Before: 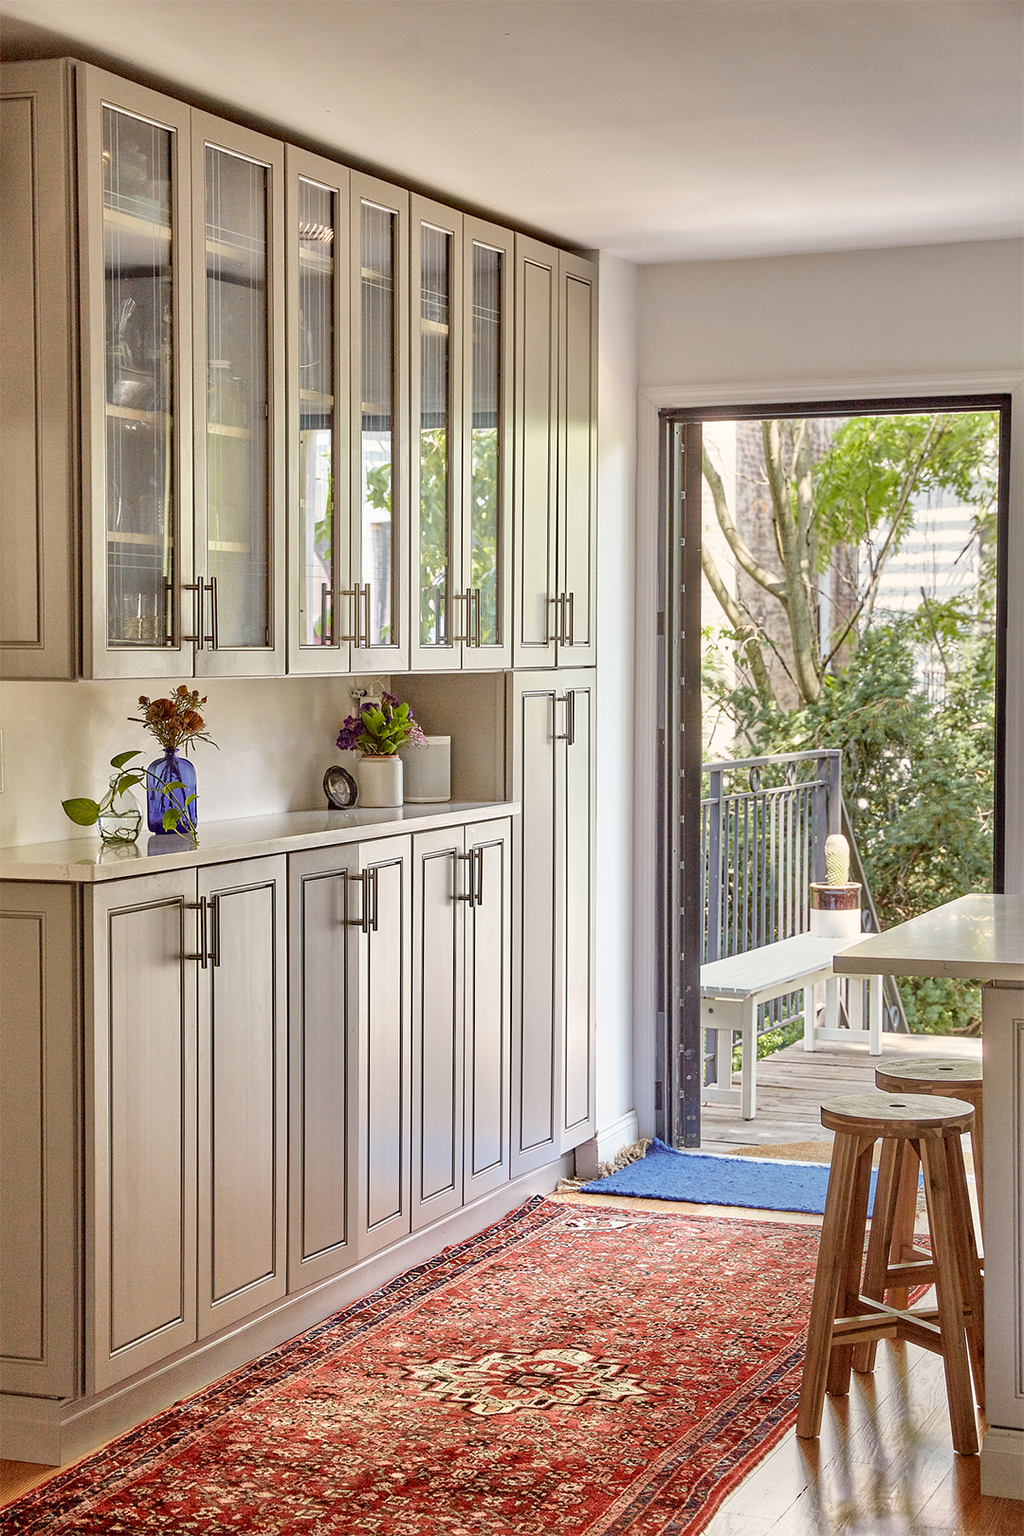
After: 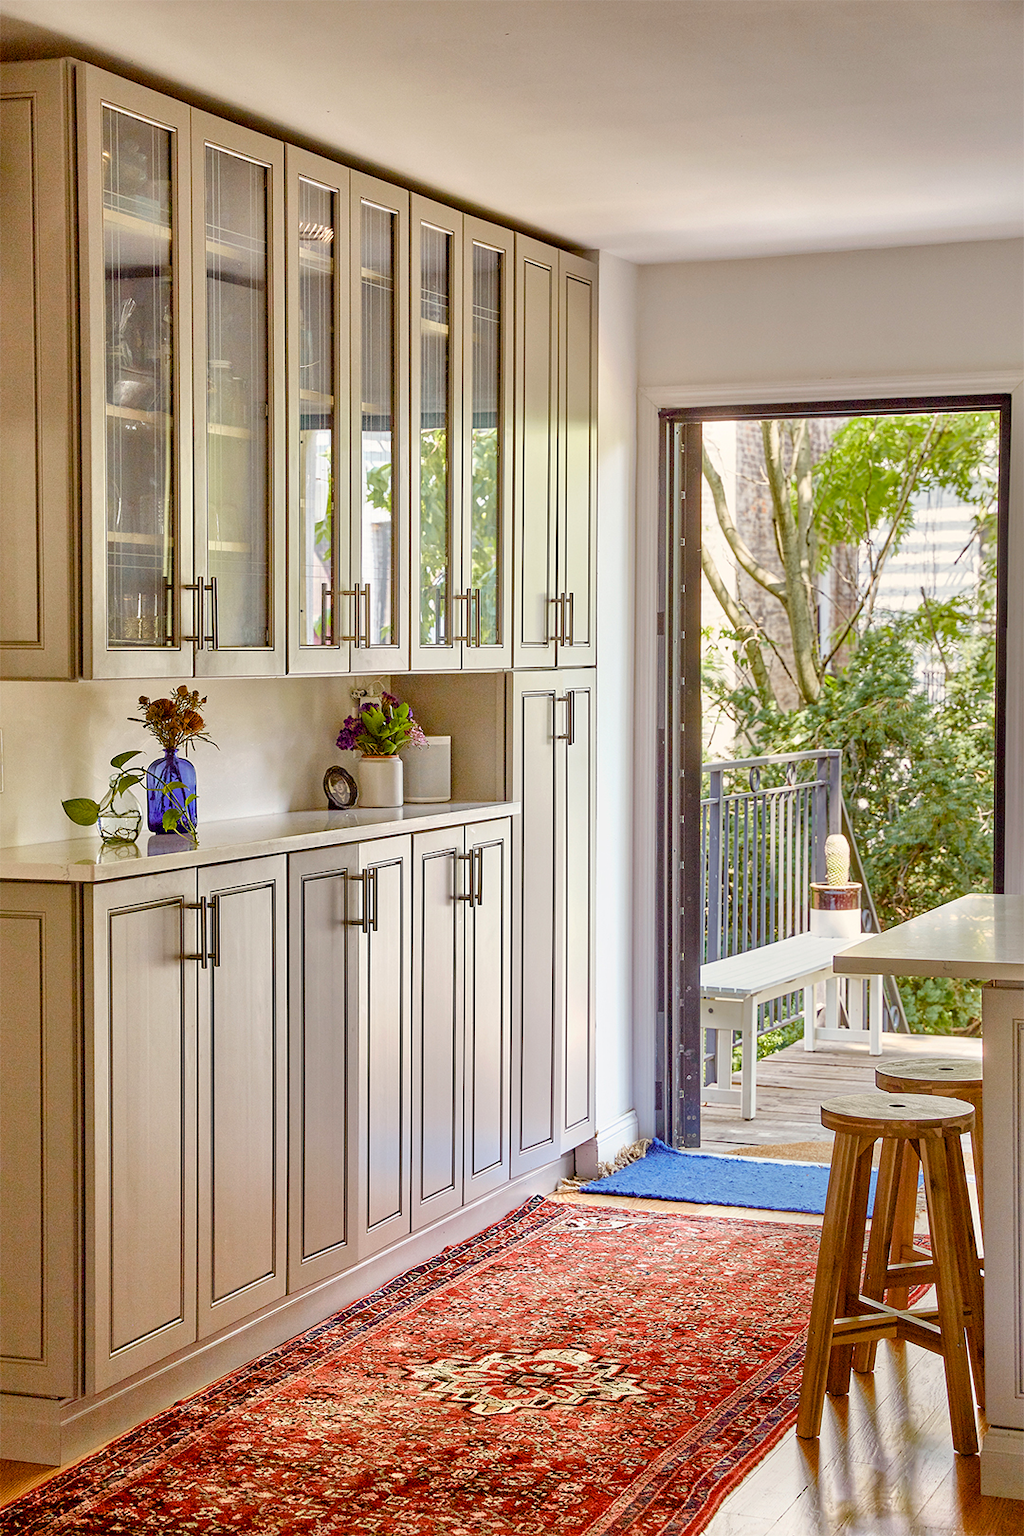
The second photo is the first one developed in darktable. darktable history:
color balance rgb: perceptual saturation grading › global saturation 20%, perceptual saturation grading › highlights -24.832%, perceptual saturation grading › shadows 49.476%, global vibrance 20%
